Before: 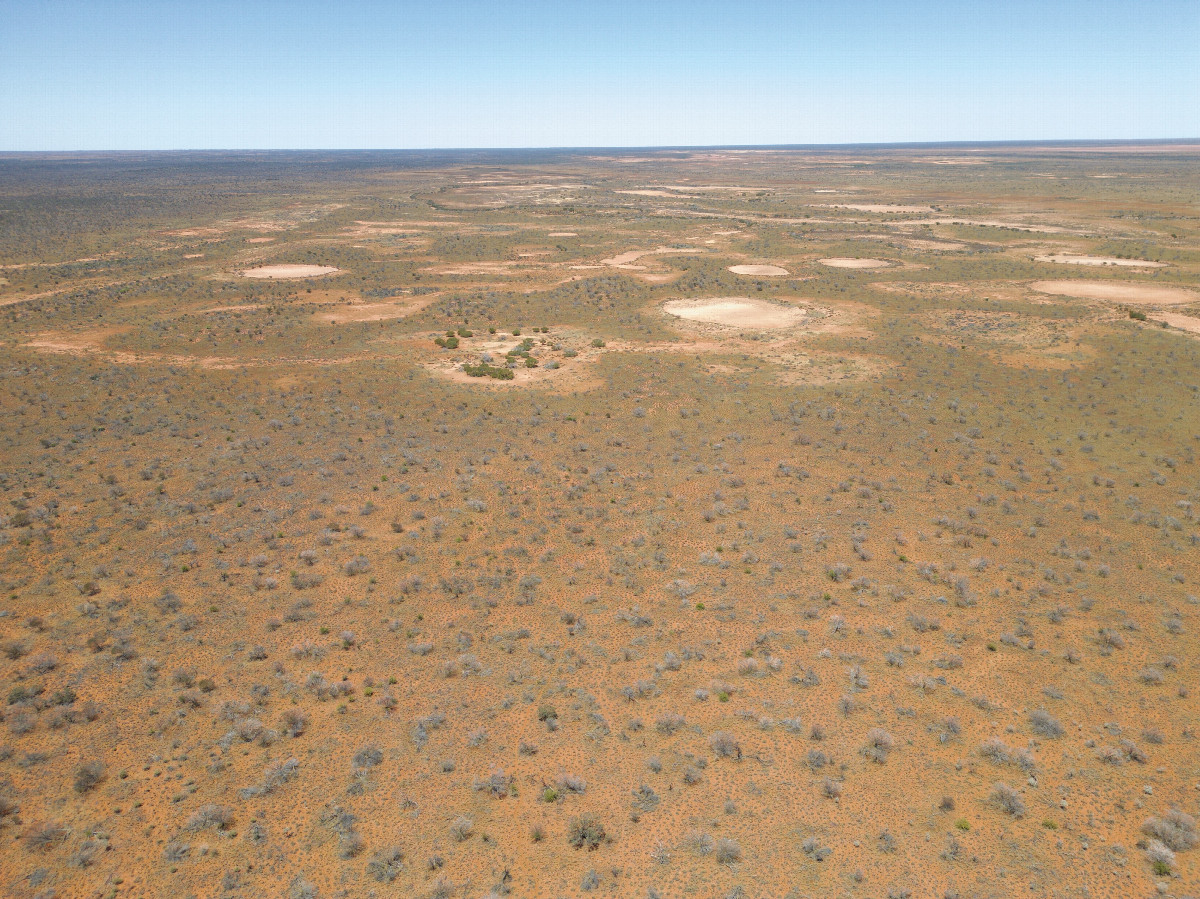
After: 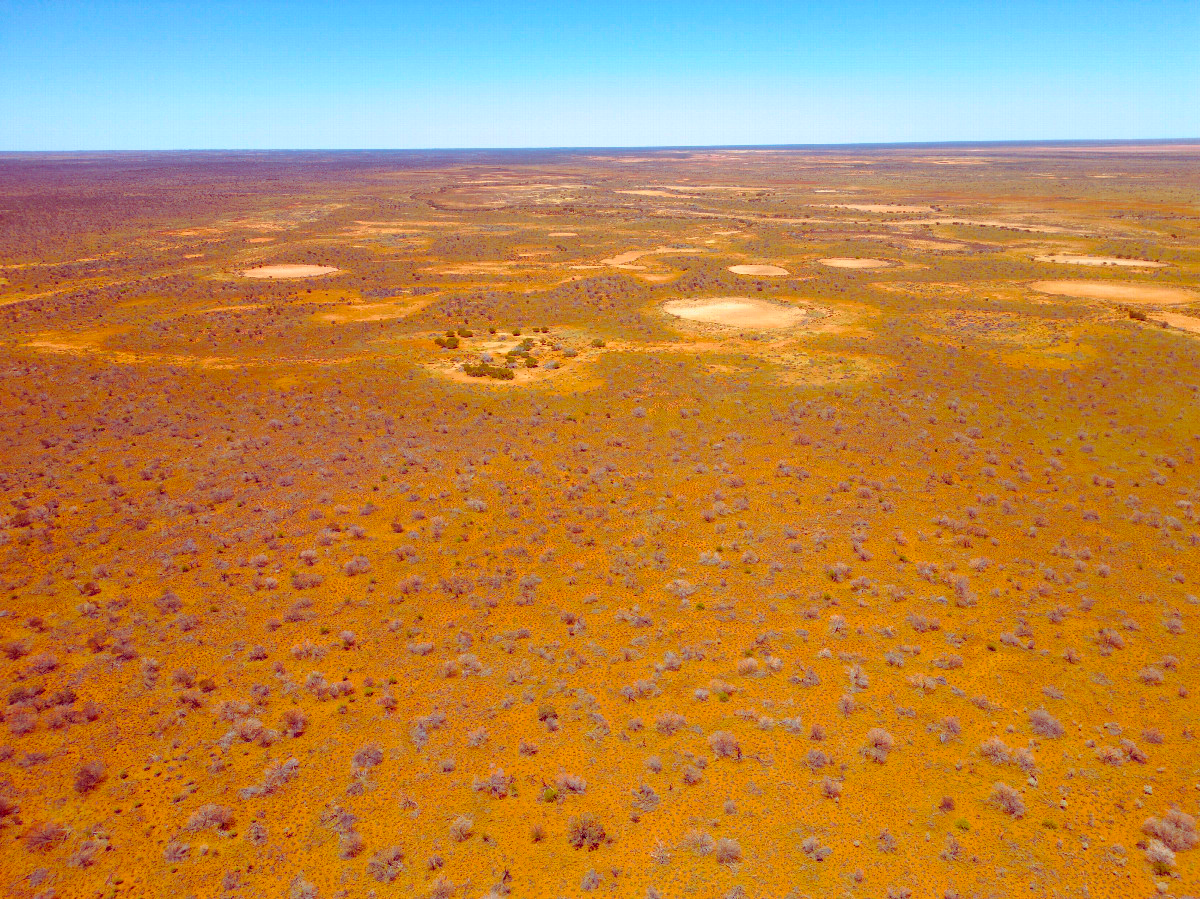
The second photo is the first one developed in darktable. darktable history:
color balance rgb: shadows lift › luminance -18.572%, shadows lift › chroma 35.36%, power › hue 311.54°, linear chroma grading › global chroma 15.321%, perceptual saturation grading › global saturation 59.811%, perceptual saturation grading › highlights 21.196%, perceptual saturation grading › shadows -50.159%, global vibrance 20%
